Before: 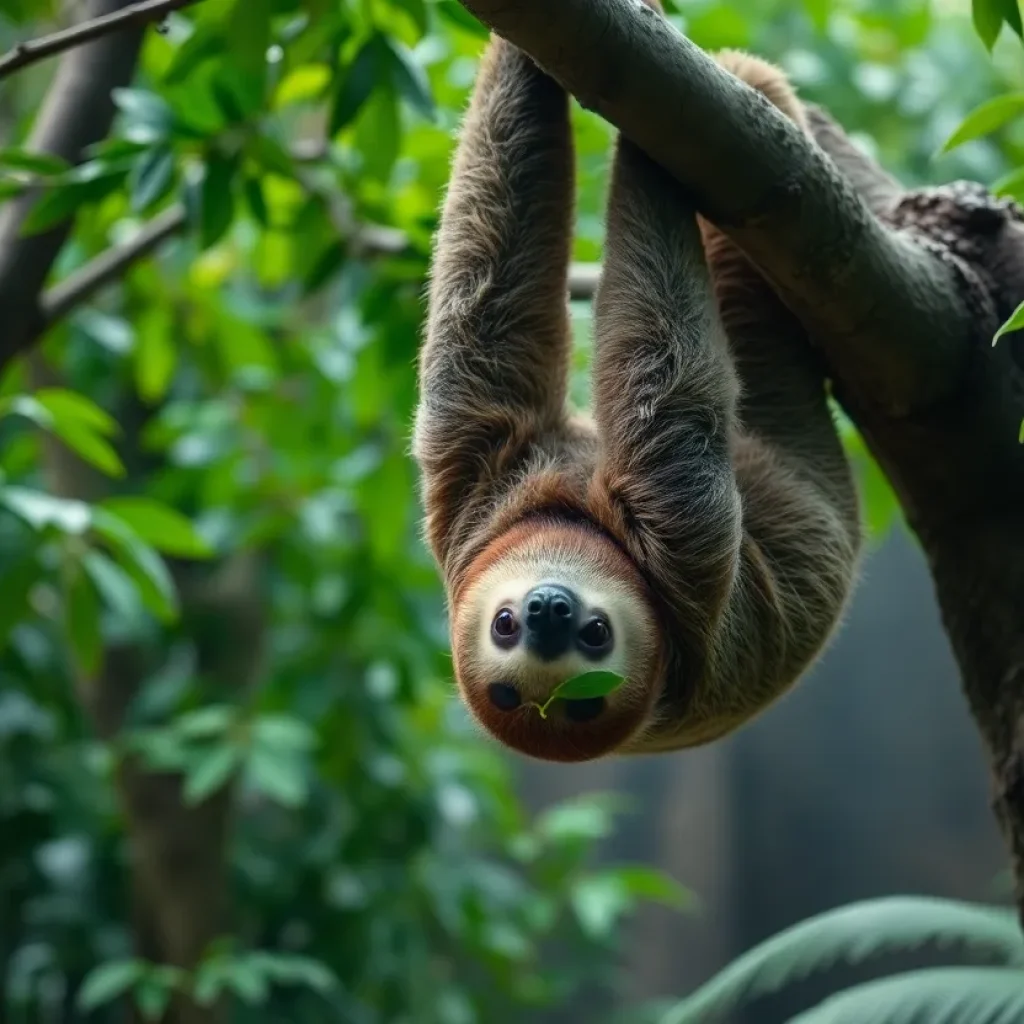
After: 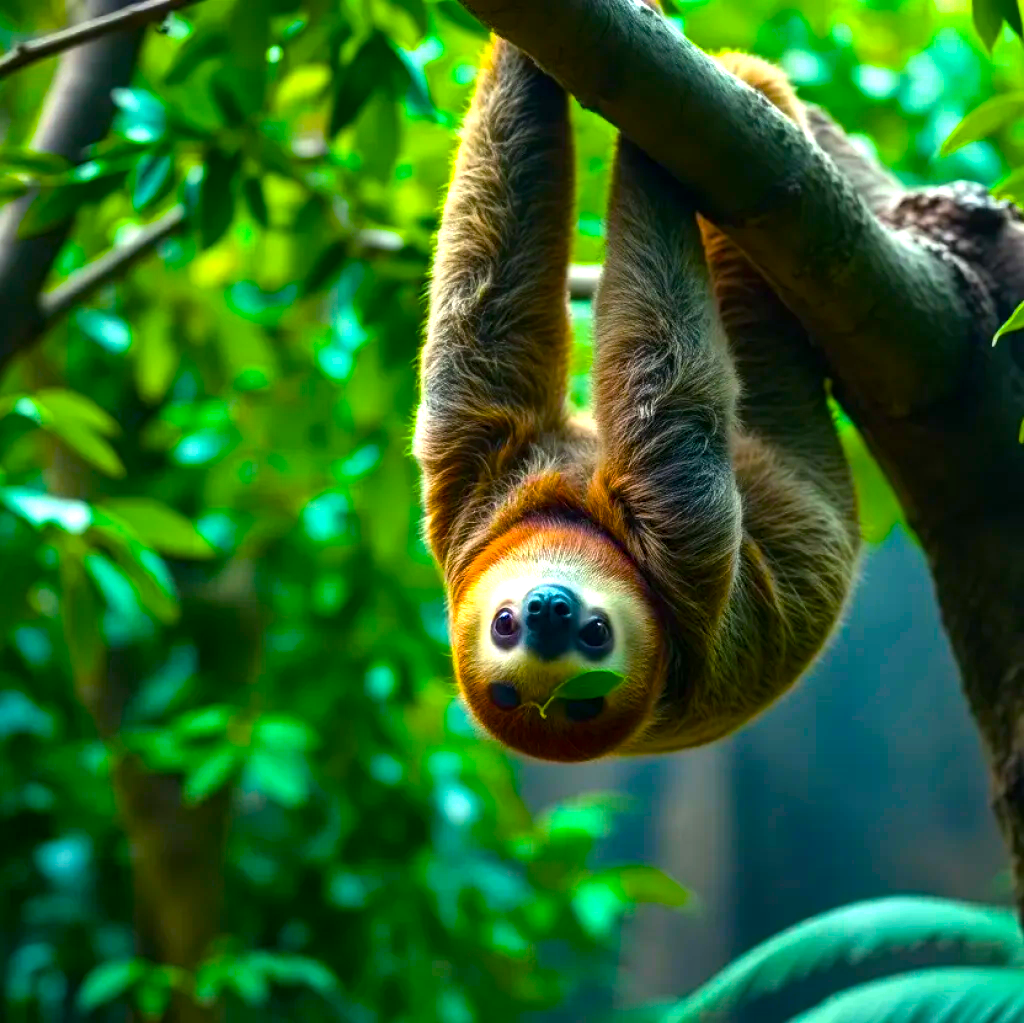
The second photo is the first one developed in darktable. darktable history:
crop: bottom 0.071%
color balance rgb: linear chroma grading › global chroma 20%, perceptual saturation grading › global saturation 65%, perceptual saturation grading › highlights 50%, perceptual saturation grading › shadows 30%, perceptual brilliance grading › global brilliance 12%, perceptual brilliance grading › highlights 15%, global vibrance 20%
local contrast: mode bilateral grid, contrast 20, coarseness 50, detail 120%, midtone range 0.2
